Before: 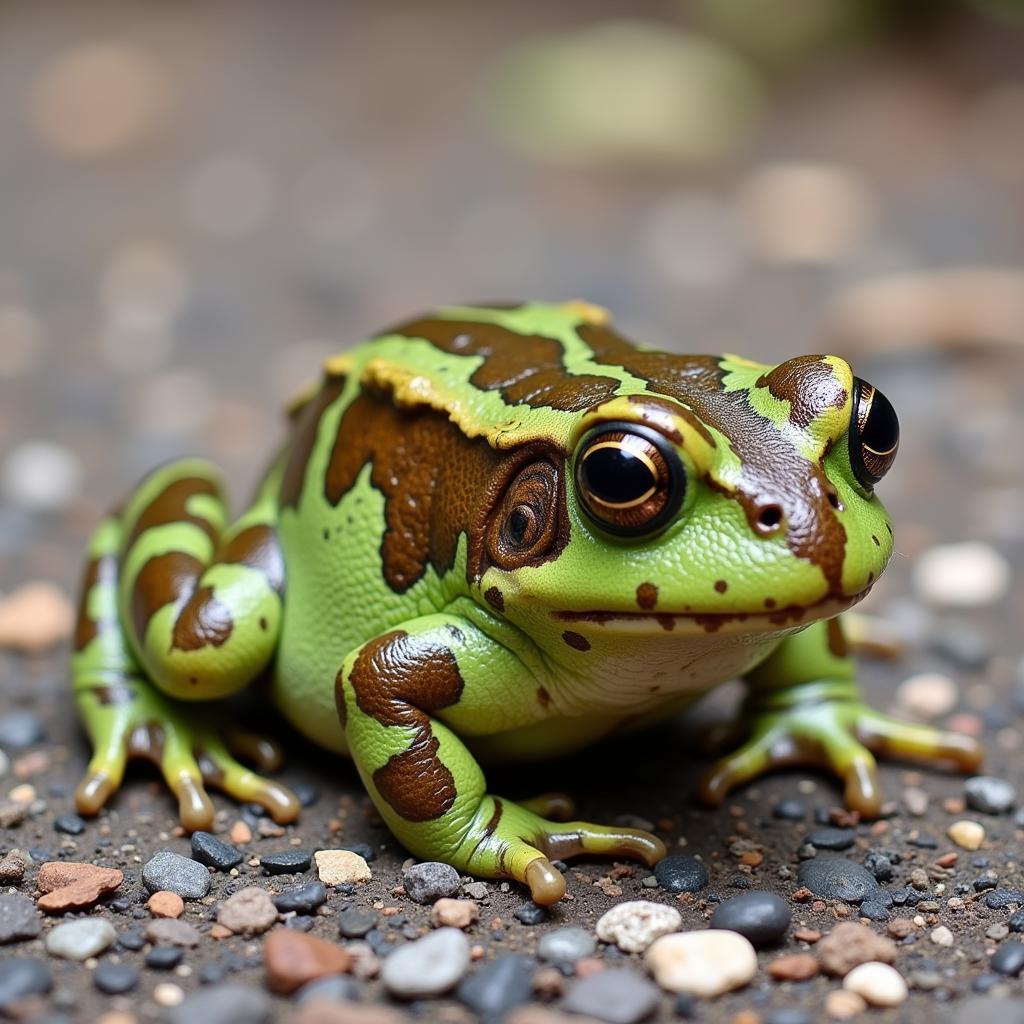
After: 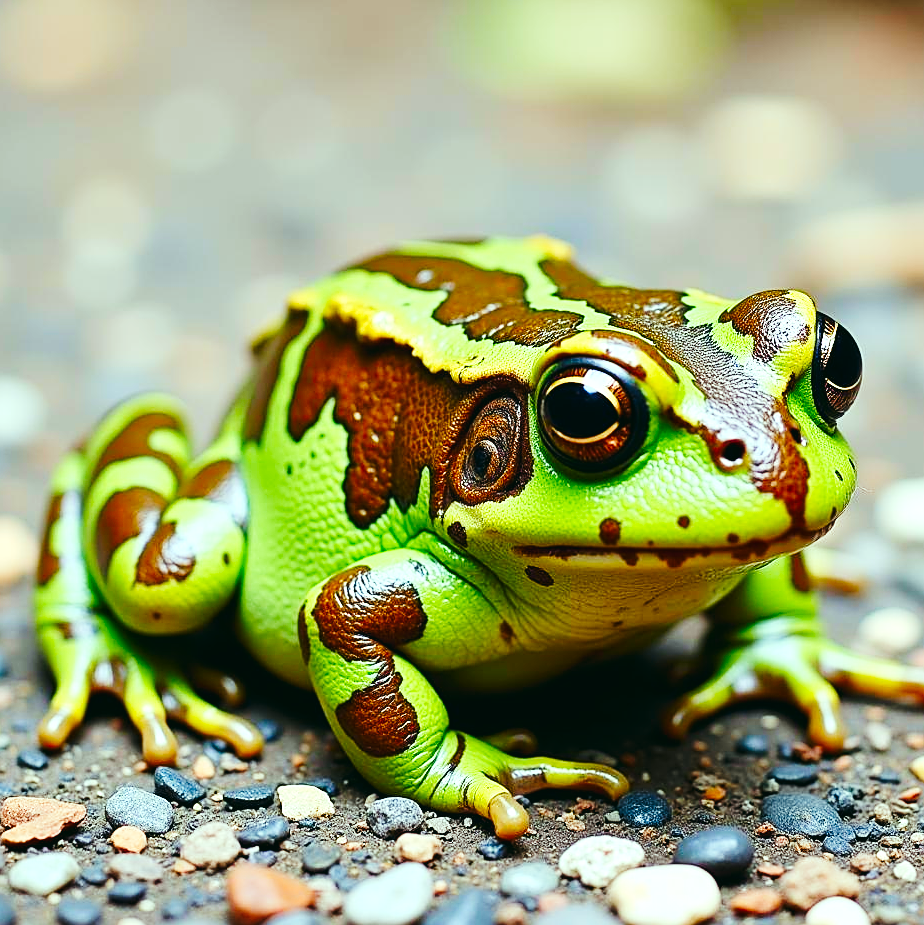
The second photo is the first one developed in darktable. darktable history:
sharpen: on, module defaults
tone curve: curves: ch0 [(0.003, 0.023) (0.071, 0.052) (0.236, 0.197) (0.466, 0.557) (0.631, 0.764) (0.806, 0.906) (1, 1)]; ch1 [(0, 0) (0.262, 0.227) (0.417, 0.386) (0.469, 0.467) (0.502, 0.51) (0.528, 0.521) (0.573, 0.555) (0.605, 0.621) (0.644, 0.671) (0.686, 0.728) (0.994, 0.987)]; ch2 [(0, 0) (0.262, 0.188) (0.385, 0.353) (0.427, 0.424) (0.495, 0.502) (0.531, 0.555) (0.583, 0.632) (0.644, 0.748) (1, 1)], preserve colors none
exposure: exposure 0.445 EV, compensate highlight preservation false
crop: left 3.633%, top 6.396%, right 6.074%, bottom 3.195%
color correction: highlights a* -7.4, highlights b* 1.57, shadows a* -3.61, saturation 1.42
